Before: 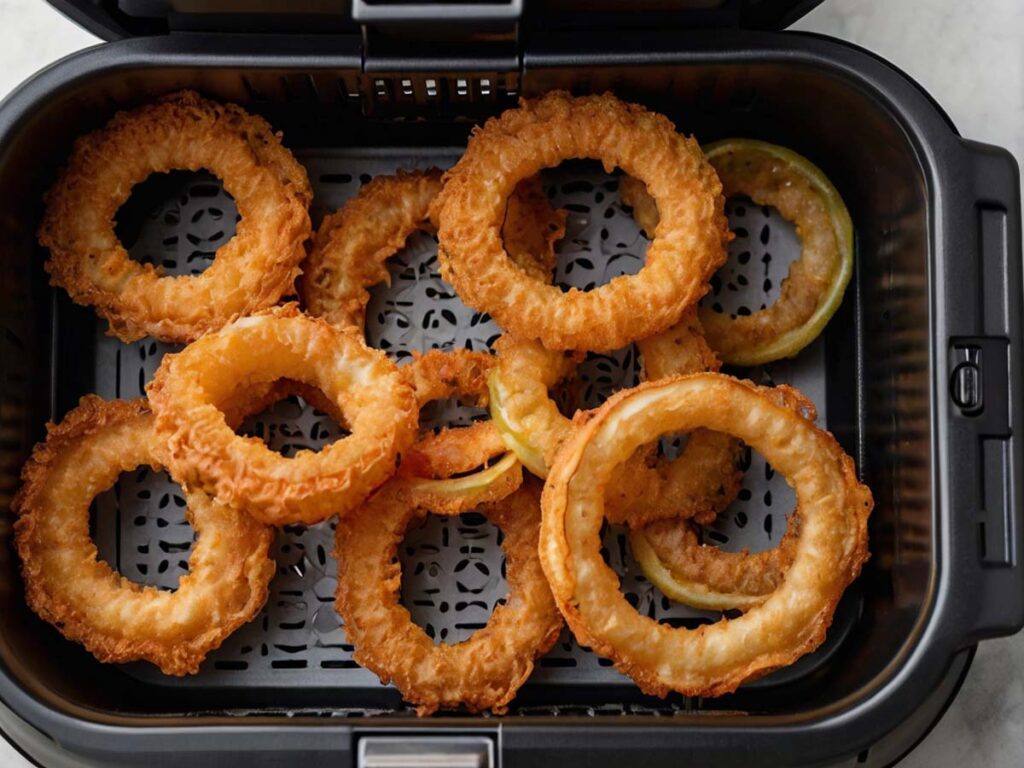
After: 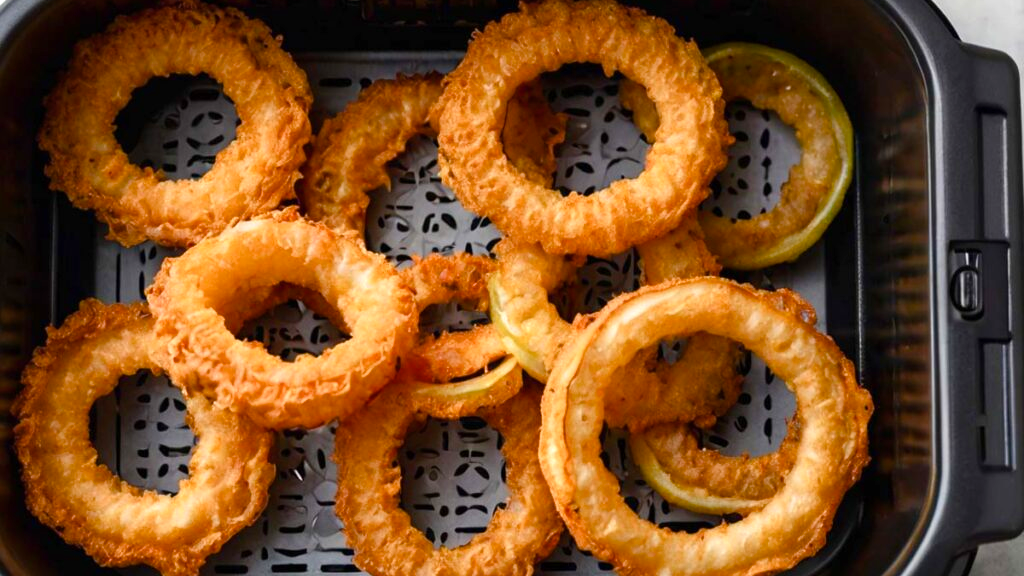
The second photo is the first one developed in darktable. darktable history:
color balance rgb: linear chroma grading › shadows 32%, linear chroma grading › global chroma -2%, linear chroma grading › mid-tones 4%, perceptual saturation grading › global saturation -2%, perceptual saturation grading › highlights -8%, perceptual saturation grading › mid-tones 8%, perceptual saturation grading › shadows 4%, perceptual brilliance grading › highlights 8%, perceptual brilliance grading › mid-tones 4%, perceptual brilliance grading › shadows 2%, global vibrance 16%, saturation formula JzAzBz (2021)
exposure: exposure 0.2 EV, compensate highlight preservation false
crop and rotate: top 12.5%, bottom 12.5%
